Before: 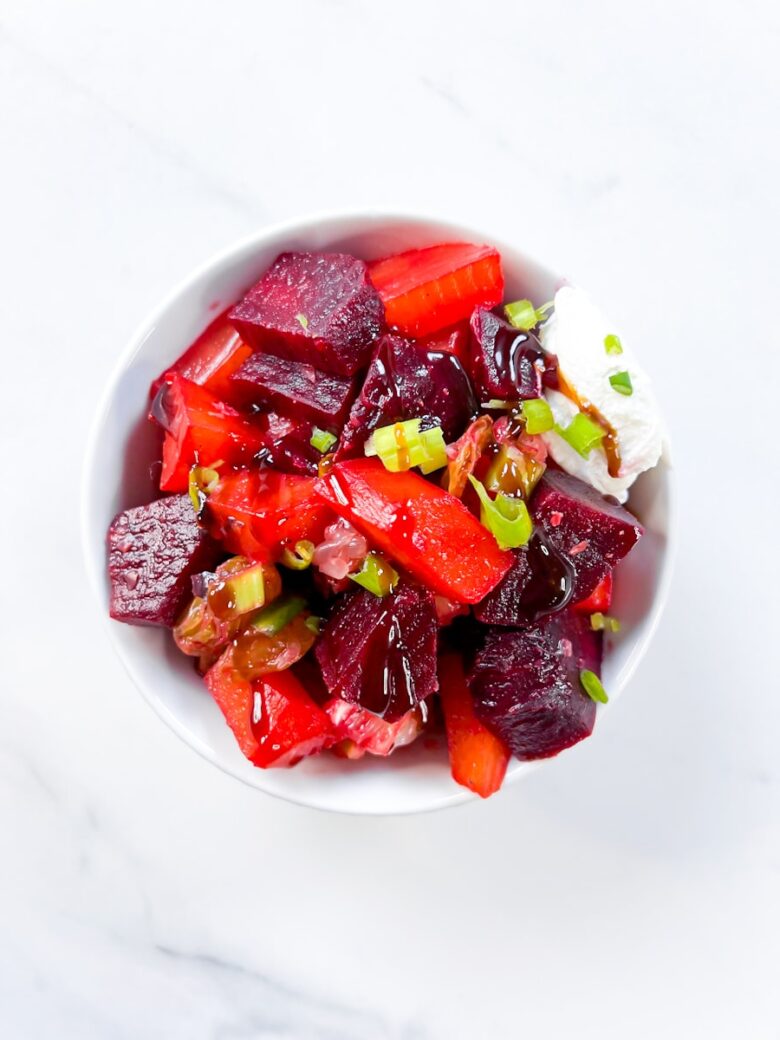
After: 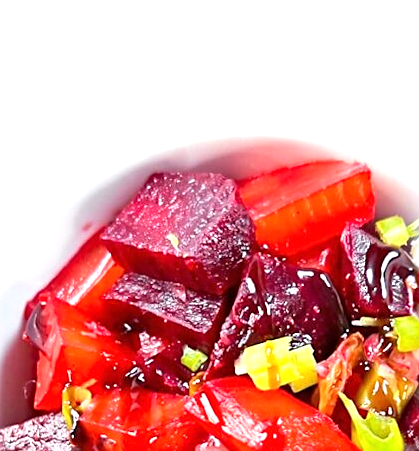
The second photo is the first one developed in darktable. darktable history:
crop: left 15.306%, top 9.065%, right 30.789%, bottom 48.638%
rotate and perspective: lens shift (horizontal) -0.055, automatic cropping off
exposure: black level correction 0, exposure 0.7 EV, compensate exposure bias true, compensate highlight preservation false
sharpen: on, module defaults
